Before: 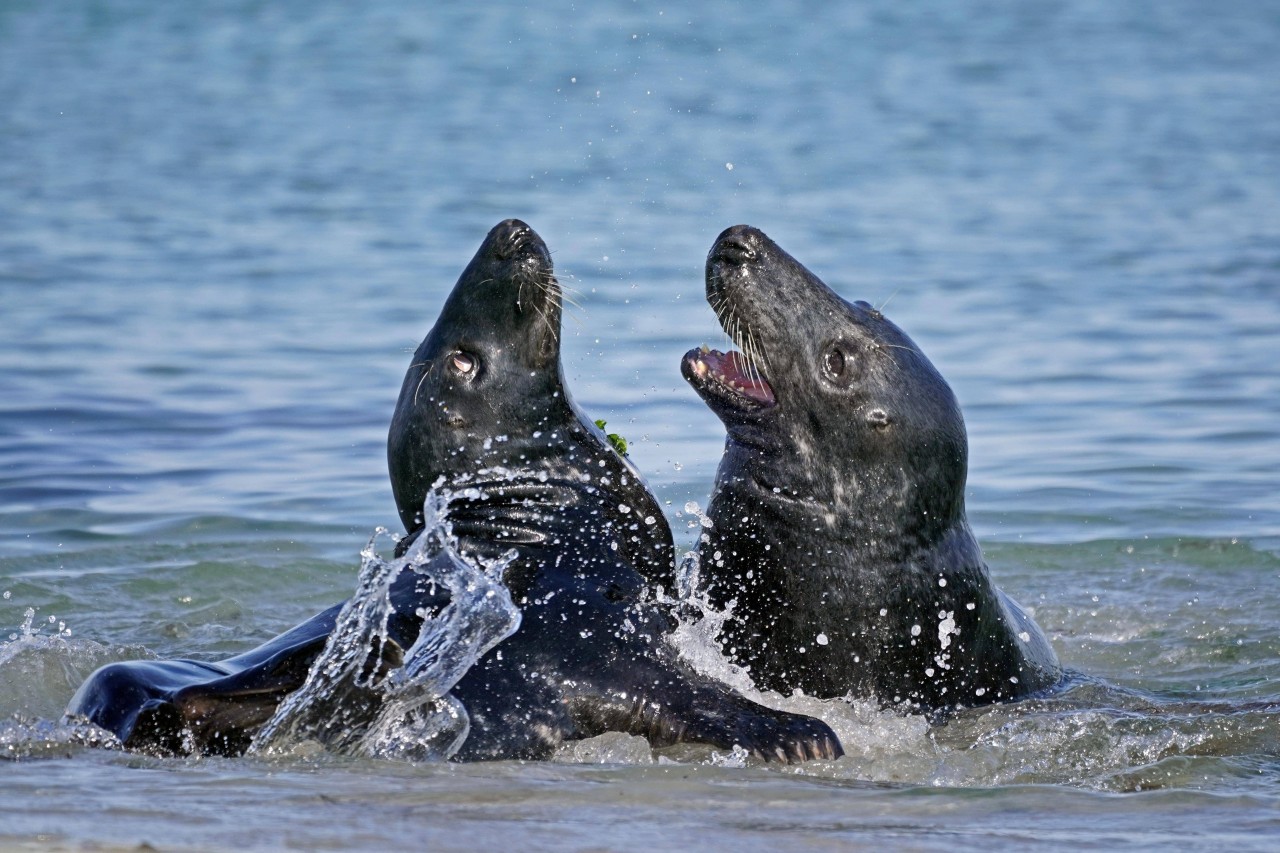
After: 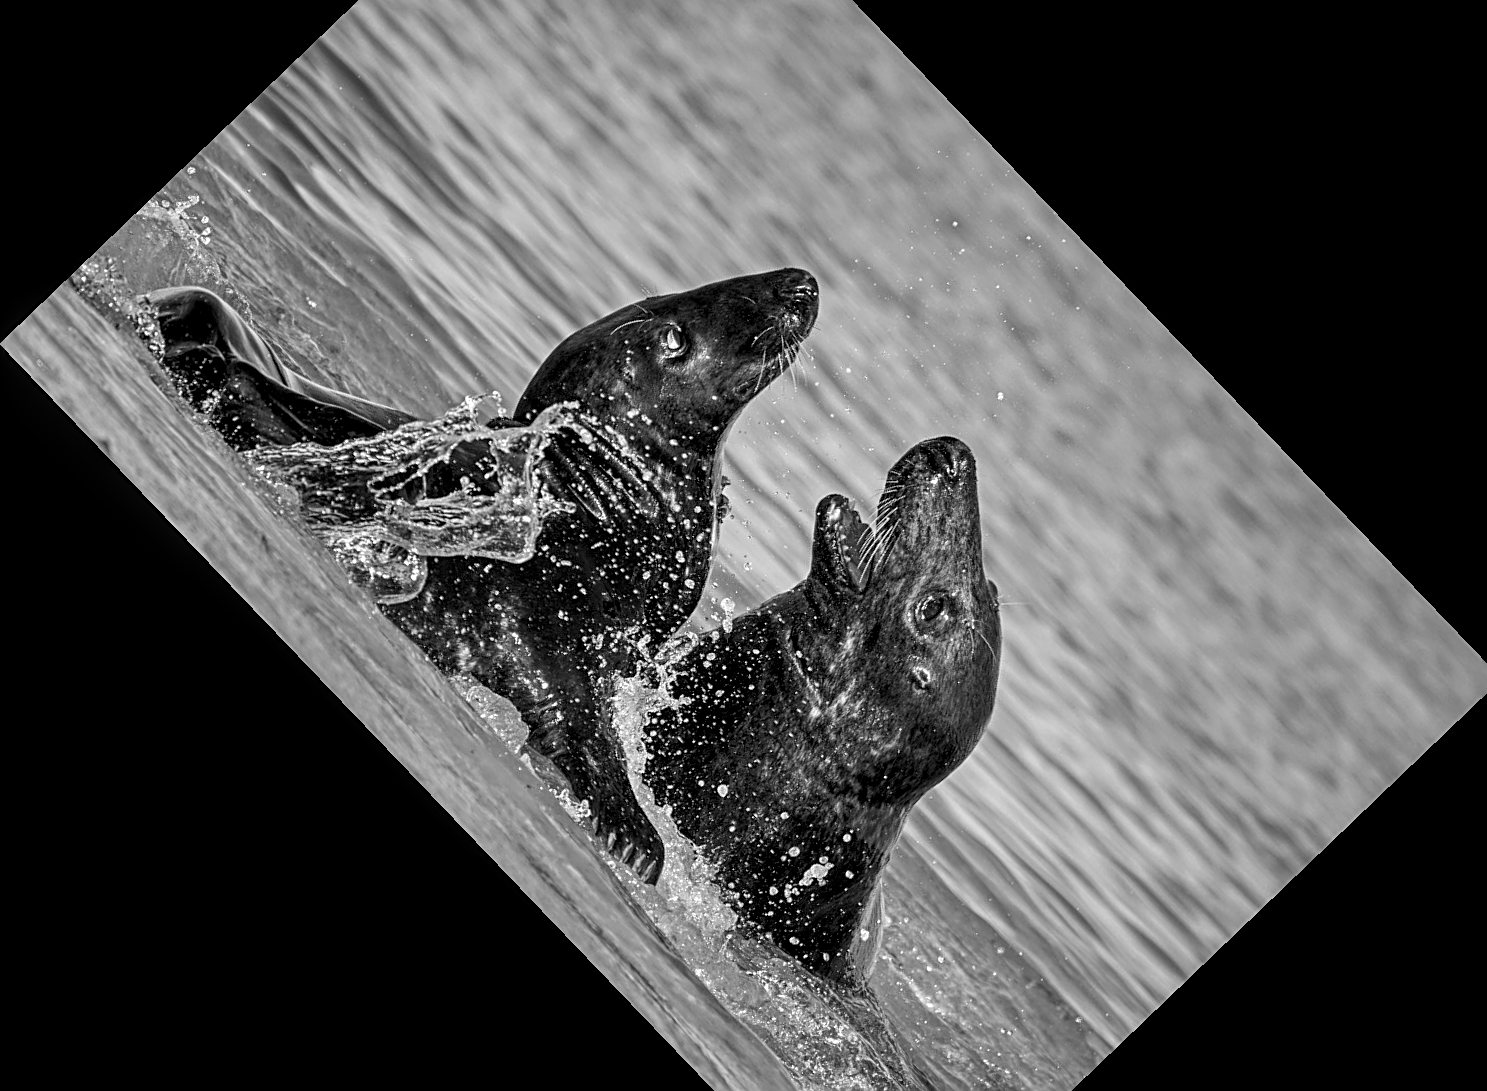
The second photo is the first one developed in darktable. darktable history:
crop and rotate: angle -46.26°, top 16.234%, right 0.912%, bottom 11.704%
monochrome: a 2.21, b -1.33, size 2.2
local contrast: detail 150%
sharpen: amount 0.55
